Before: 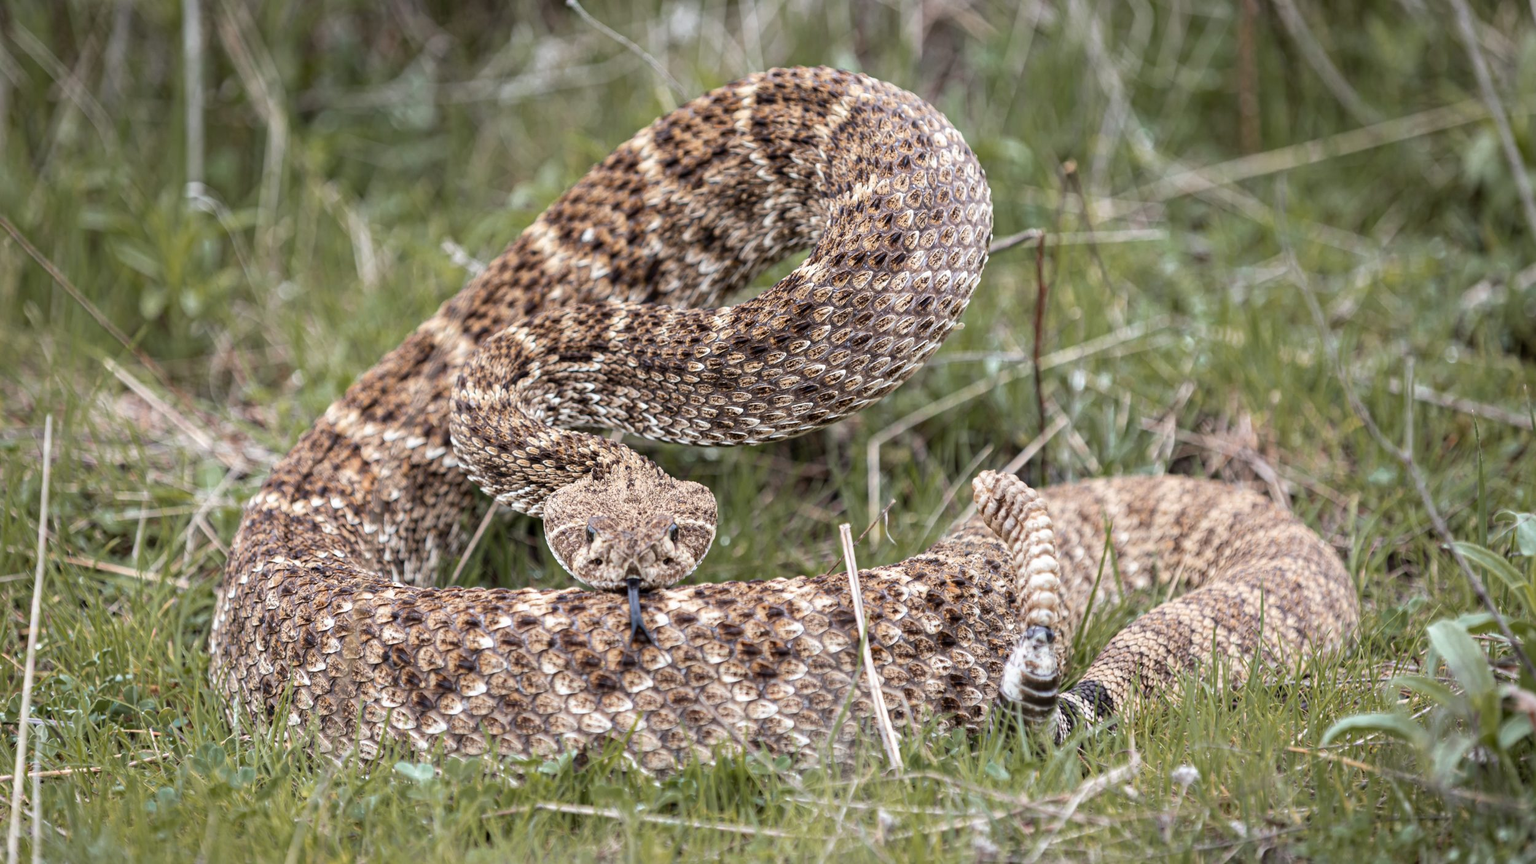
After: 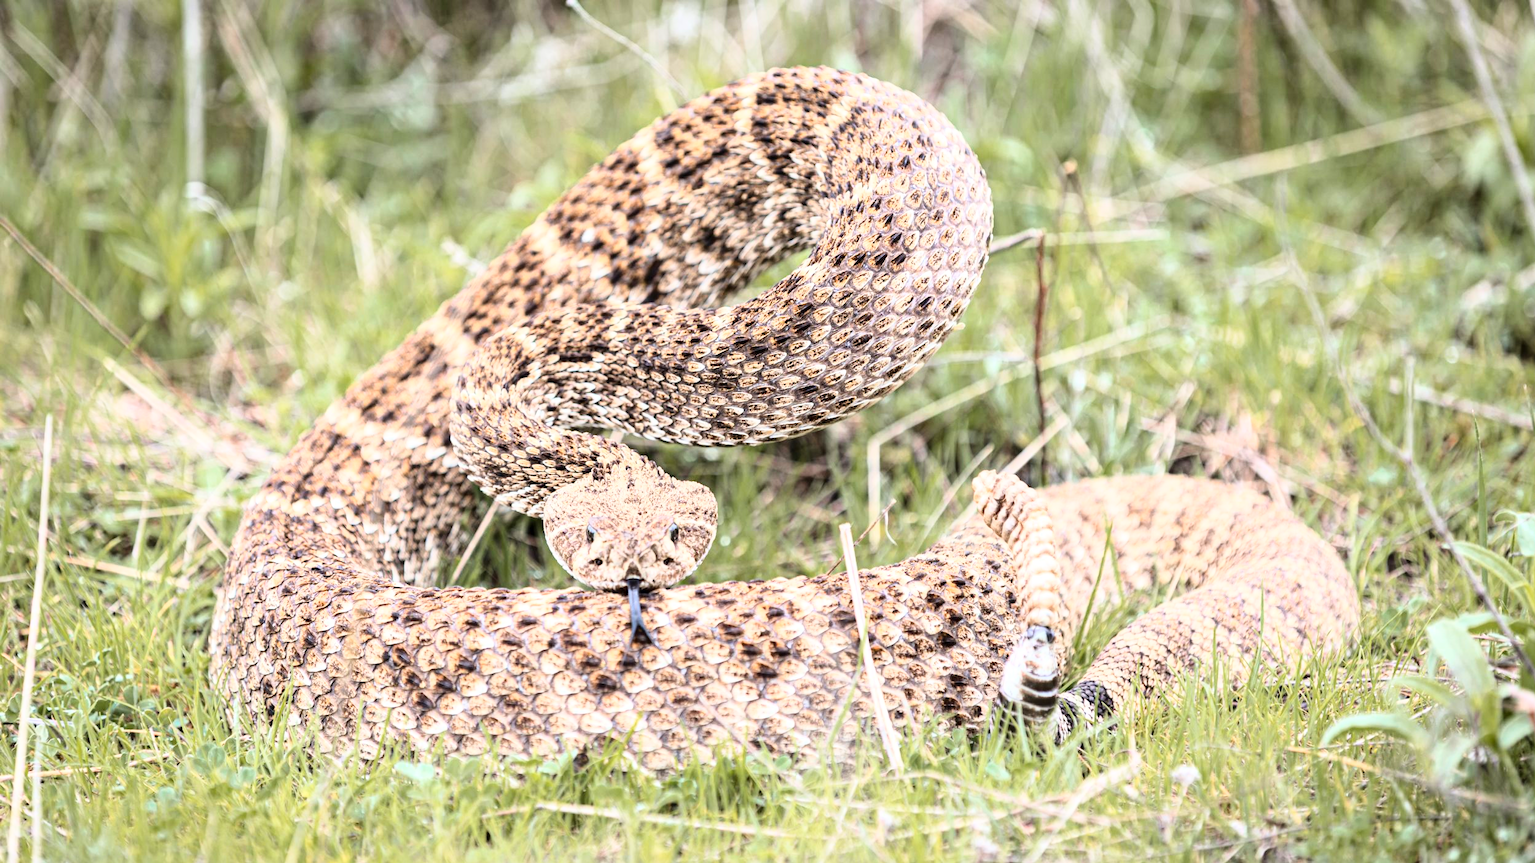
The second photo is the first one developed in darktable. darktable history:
exposure: exposure 0.127 EV, compensate highlight preservation false
base curve: curves: ch0 [(0, 0) (0.018, 0.026) (0.143, 0.37) (0.33, 0.731) (0.458, 0.853) (0.735, 0.965) (0.905, 0.986) (1, 1)]
